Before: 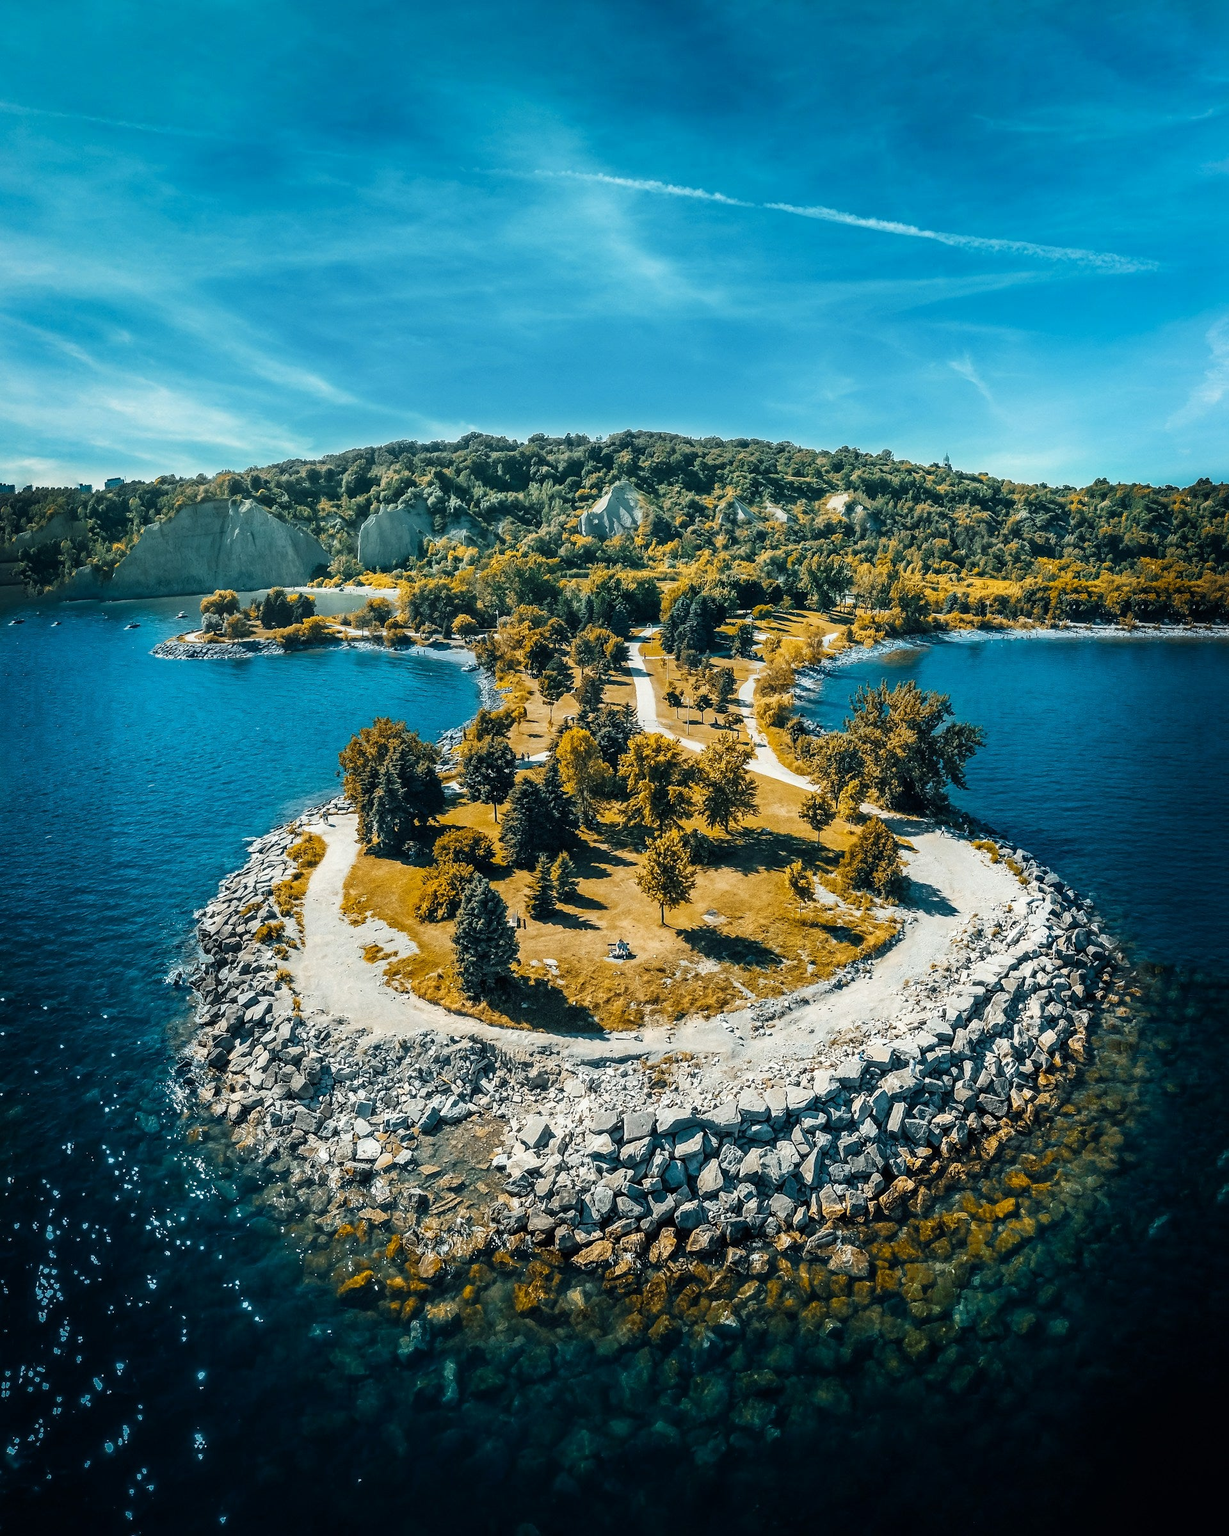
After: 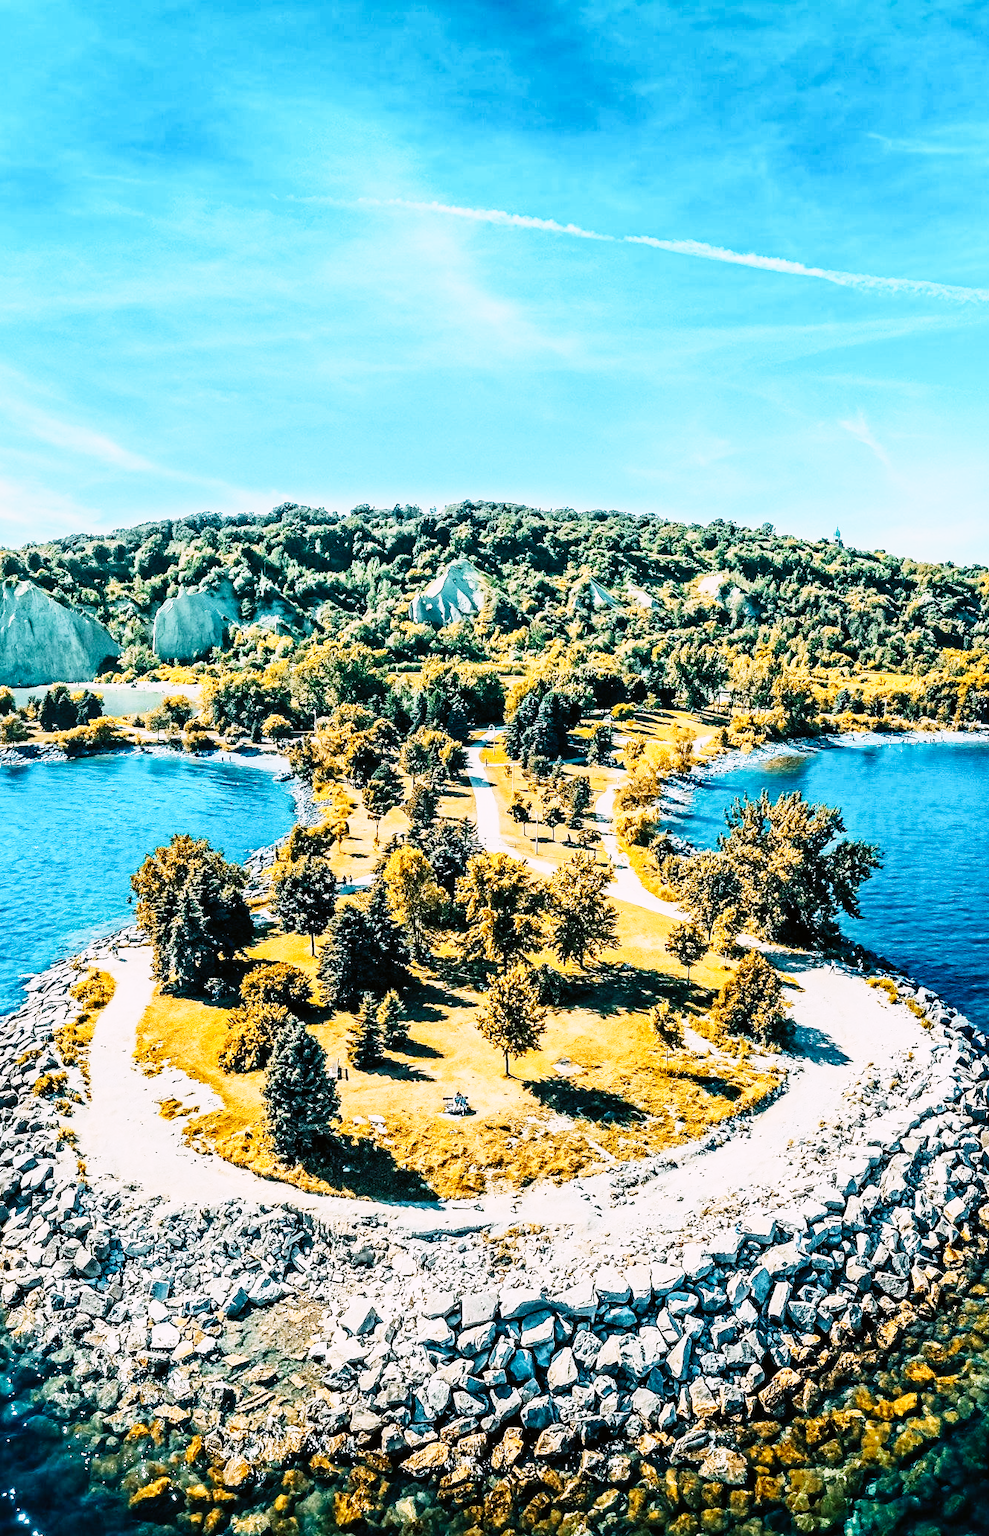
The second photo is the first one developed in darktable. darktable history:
color correction: highlights a* 3.12, highlights b* -1.55, shadows a* -0.101, shadows b* 2.52, saturation 0.98
crop: left 18.479%, right 12.2%, bottom 13.971%
contrast brightness saturation: contrast 0.2, brightness 0.16, saturation 0.22
sigmoid: contrast 1.7, skew -0.2, preserve hue 0%, red attenuation 0.1, red rotation 0.035, green attenuation 0.1, green rotation -0.017, blue attenuation 0.15, blue rotation -0.052, base primaries Rec2020
exposure: exposure 0.935 EV, compensate highlight preservation false
contrast equalizer: y [[0.5, 0.501, 0.525, 0.597, 0.58, 0.514], [0.5 ×6], [0.5 ×6], [0 ×6], [0 ×6]]
velvia: strength 15%
